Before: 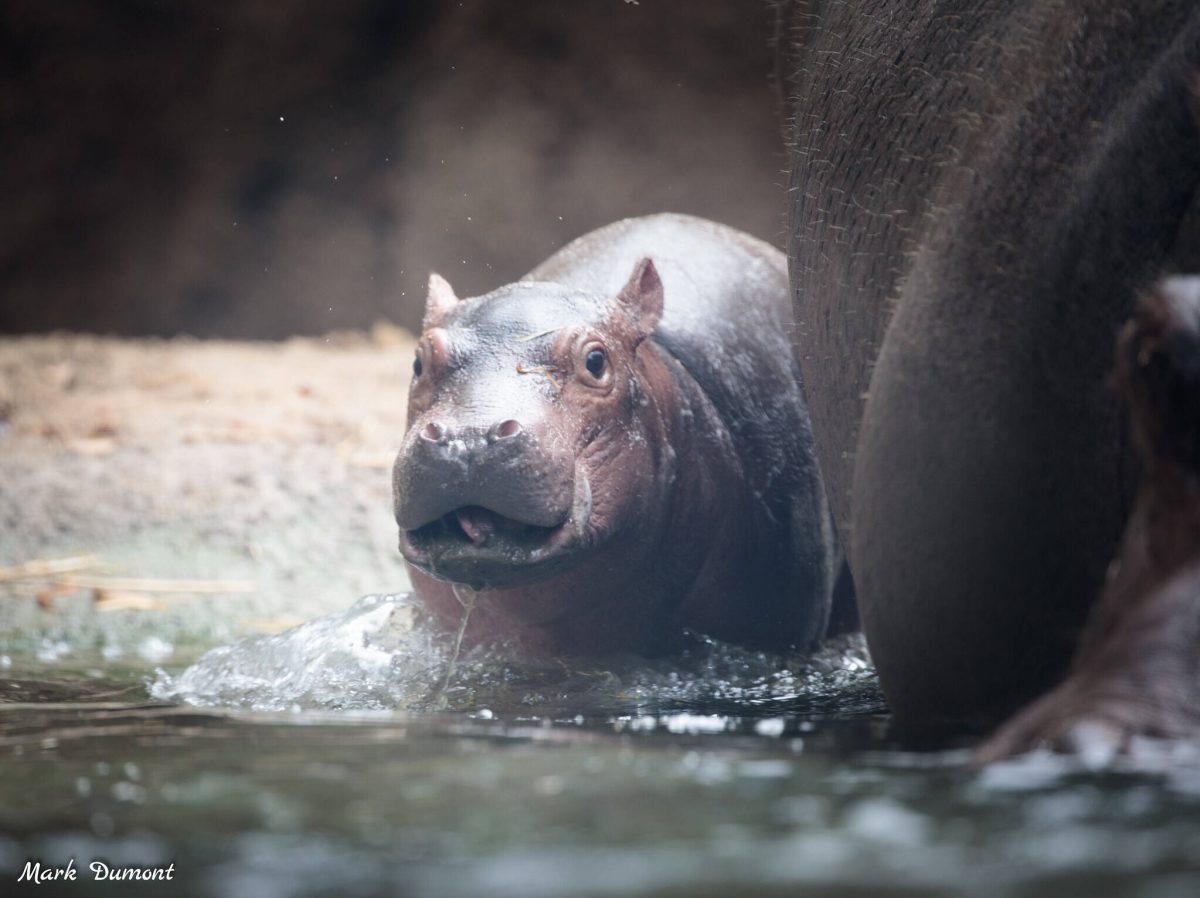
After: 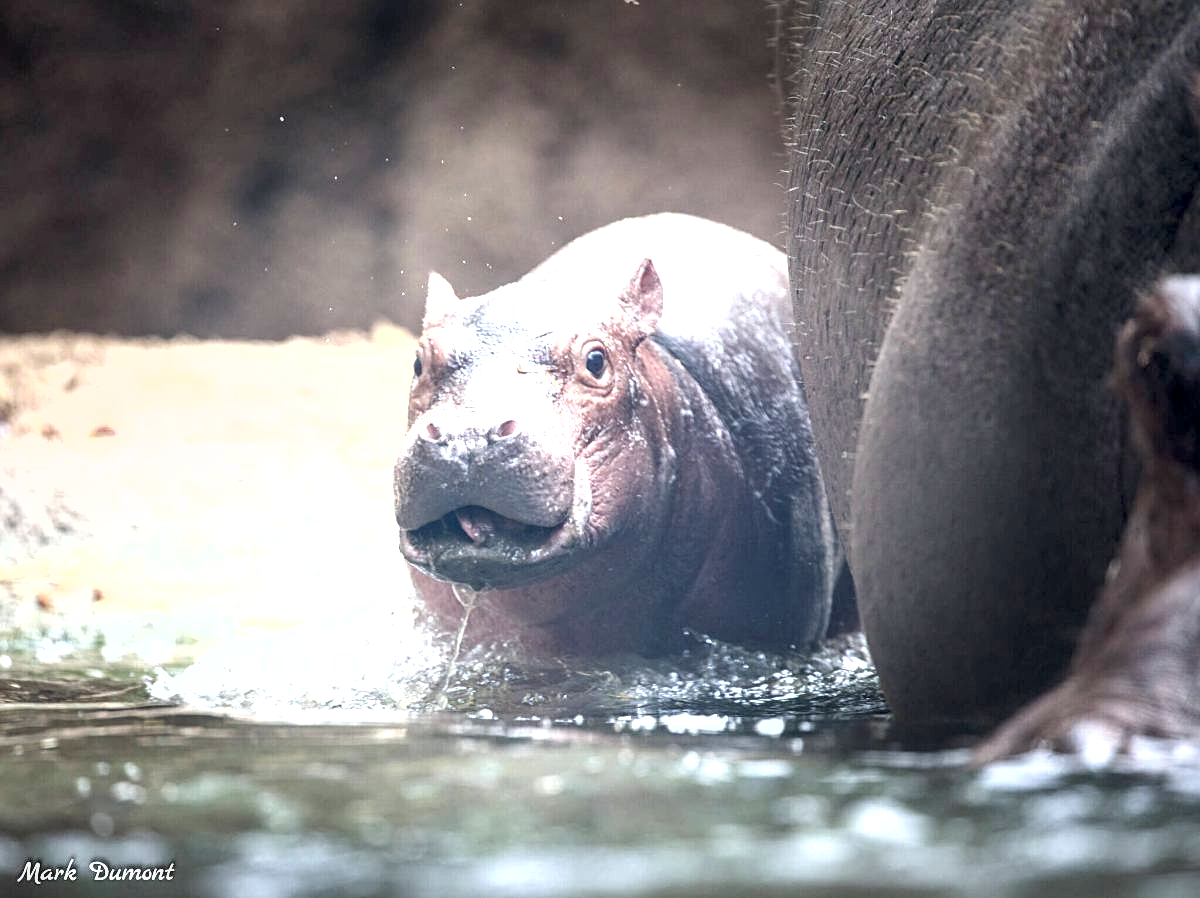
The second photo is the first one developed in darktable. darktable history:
sharpen: on, module defaults
shadows and highlights: radius 125.46, shadows 30.51, highlights -30.51, low approximation 0.01, soften with gaussian
exposure: black level correction 0.001, exposure 1.3 EV, compensate highlight preservation false
local contrast: detail 130%
